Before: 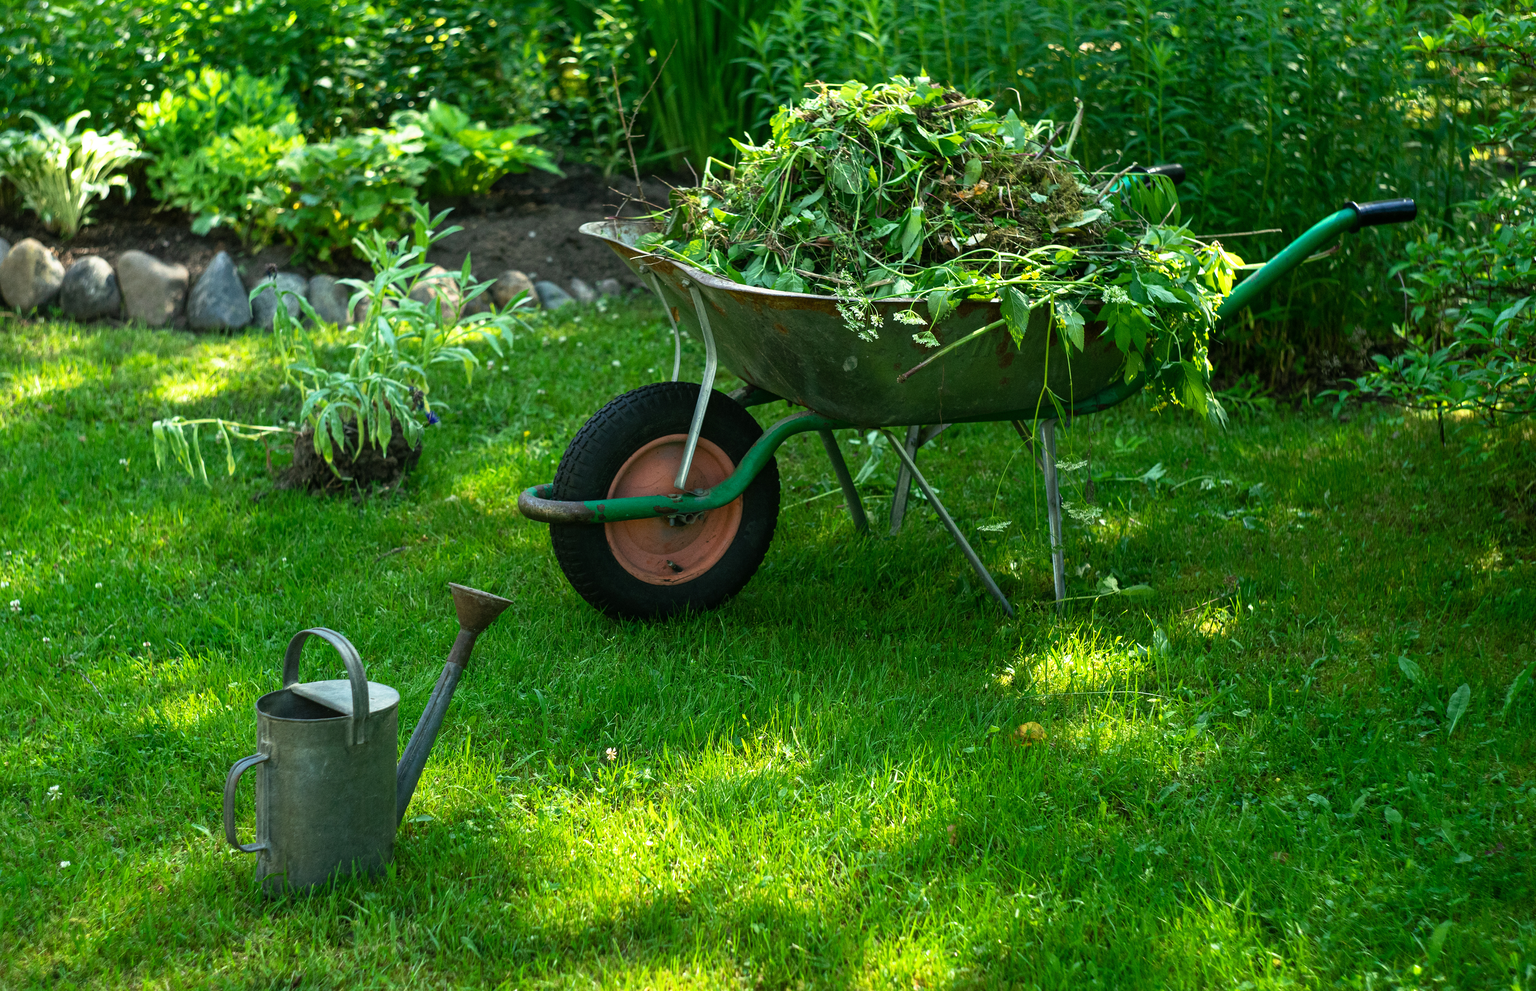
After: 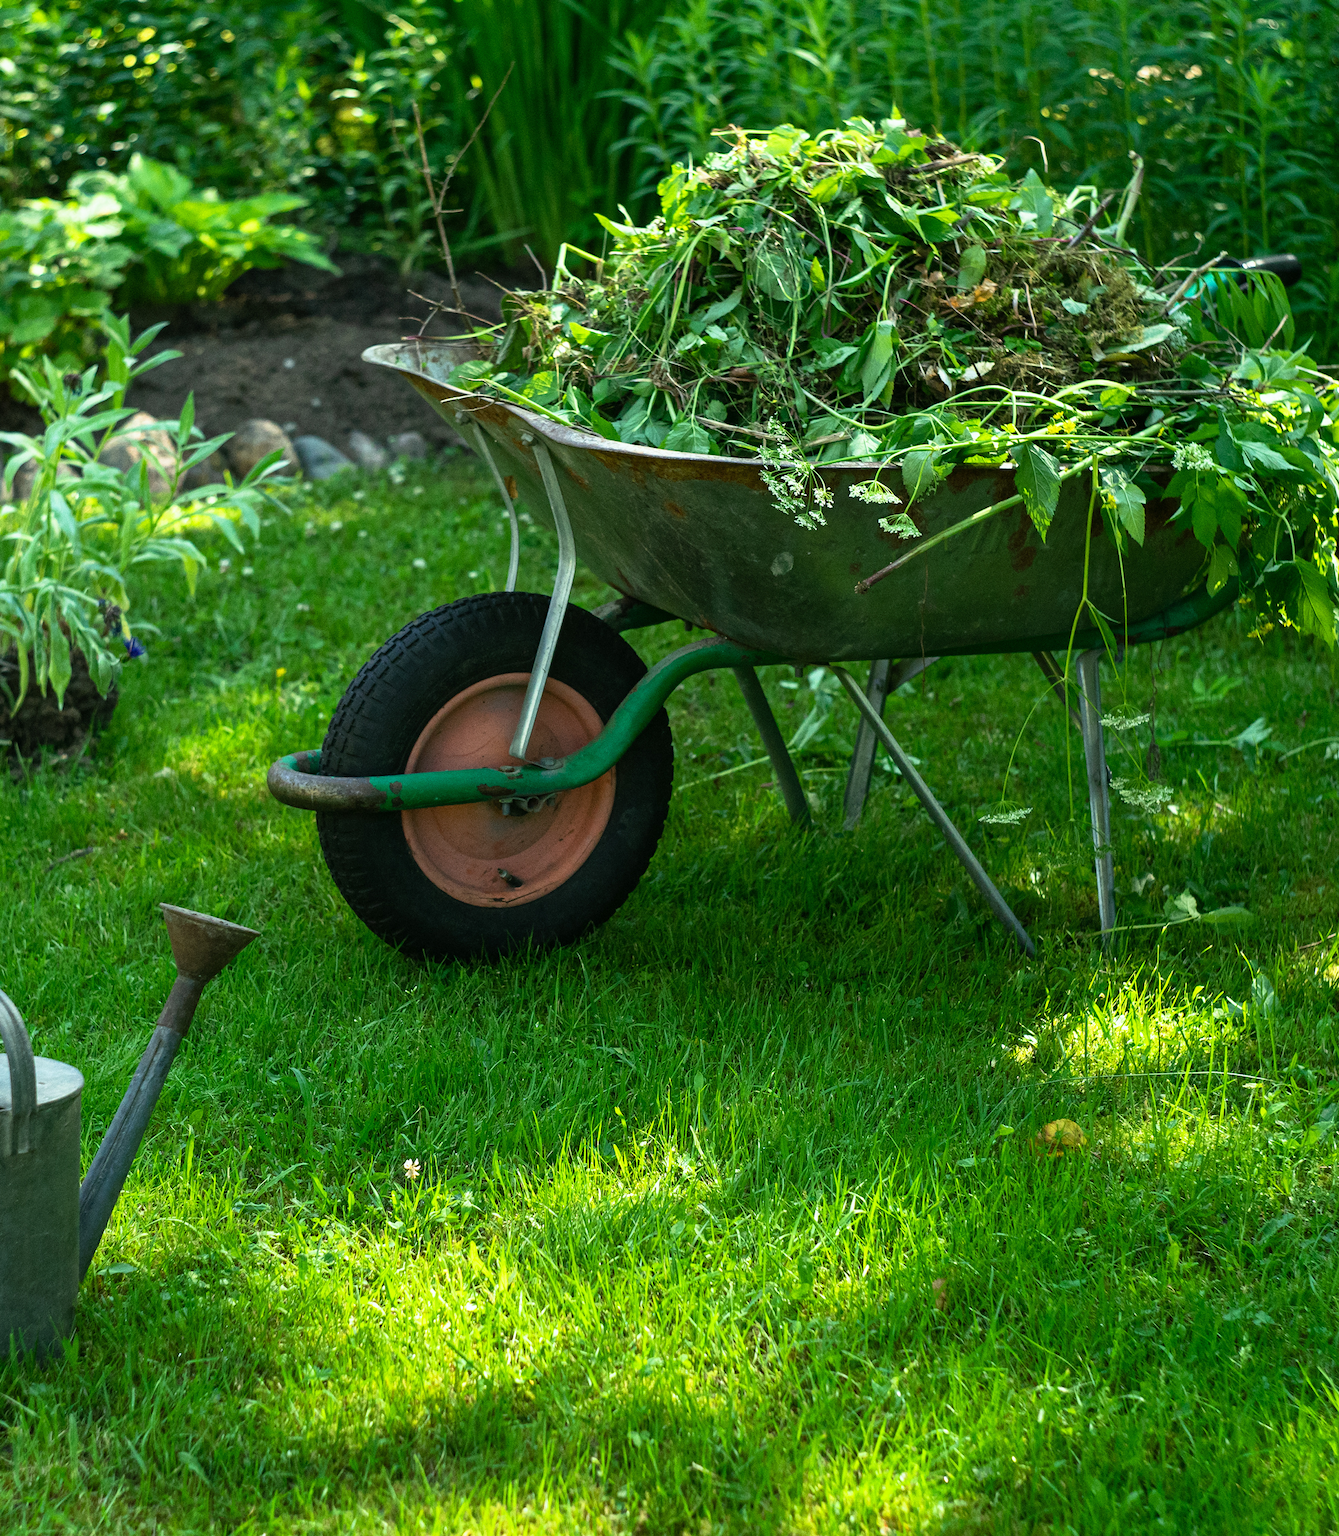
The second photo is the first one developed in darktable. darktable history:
crop and rotate: left 22.516%, right 21.234%
white balance: red 0.978, blue 0.999
